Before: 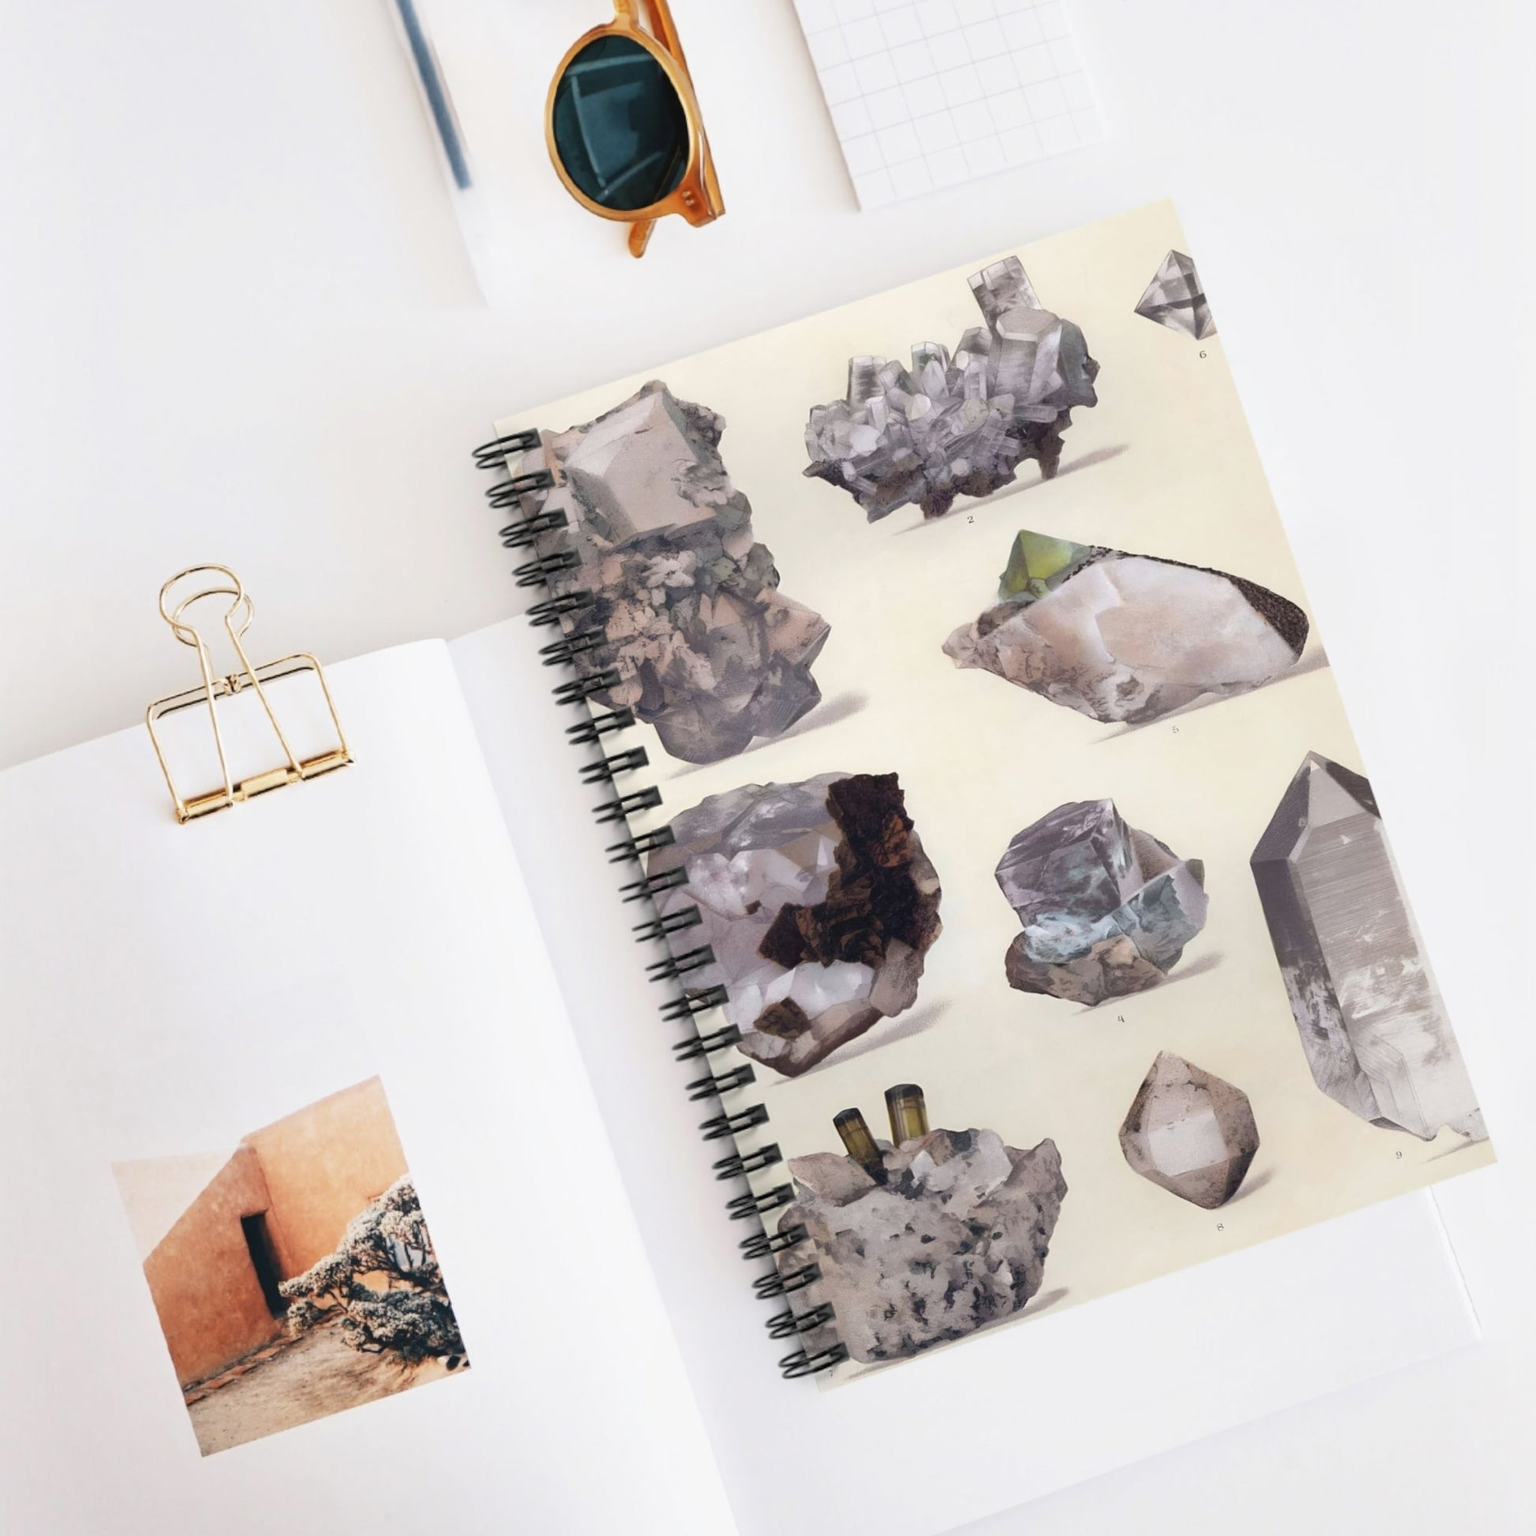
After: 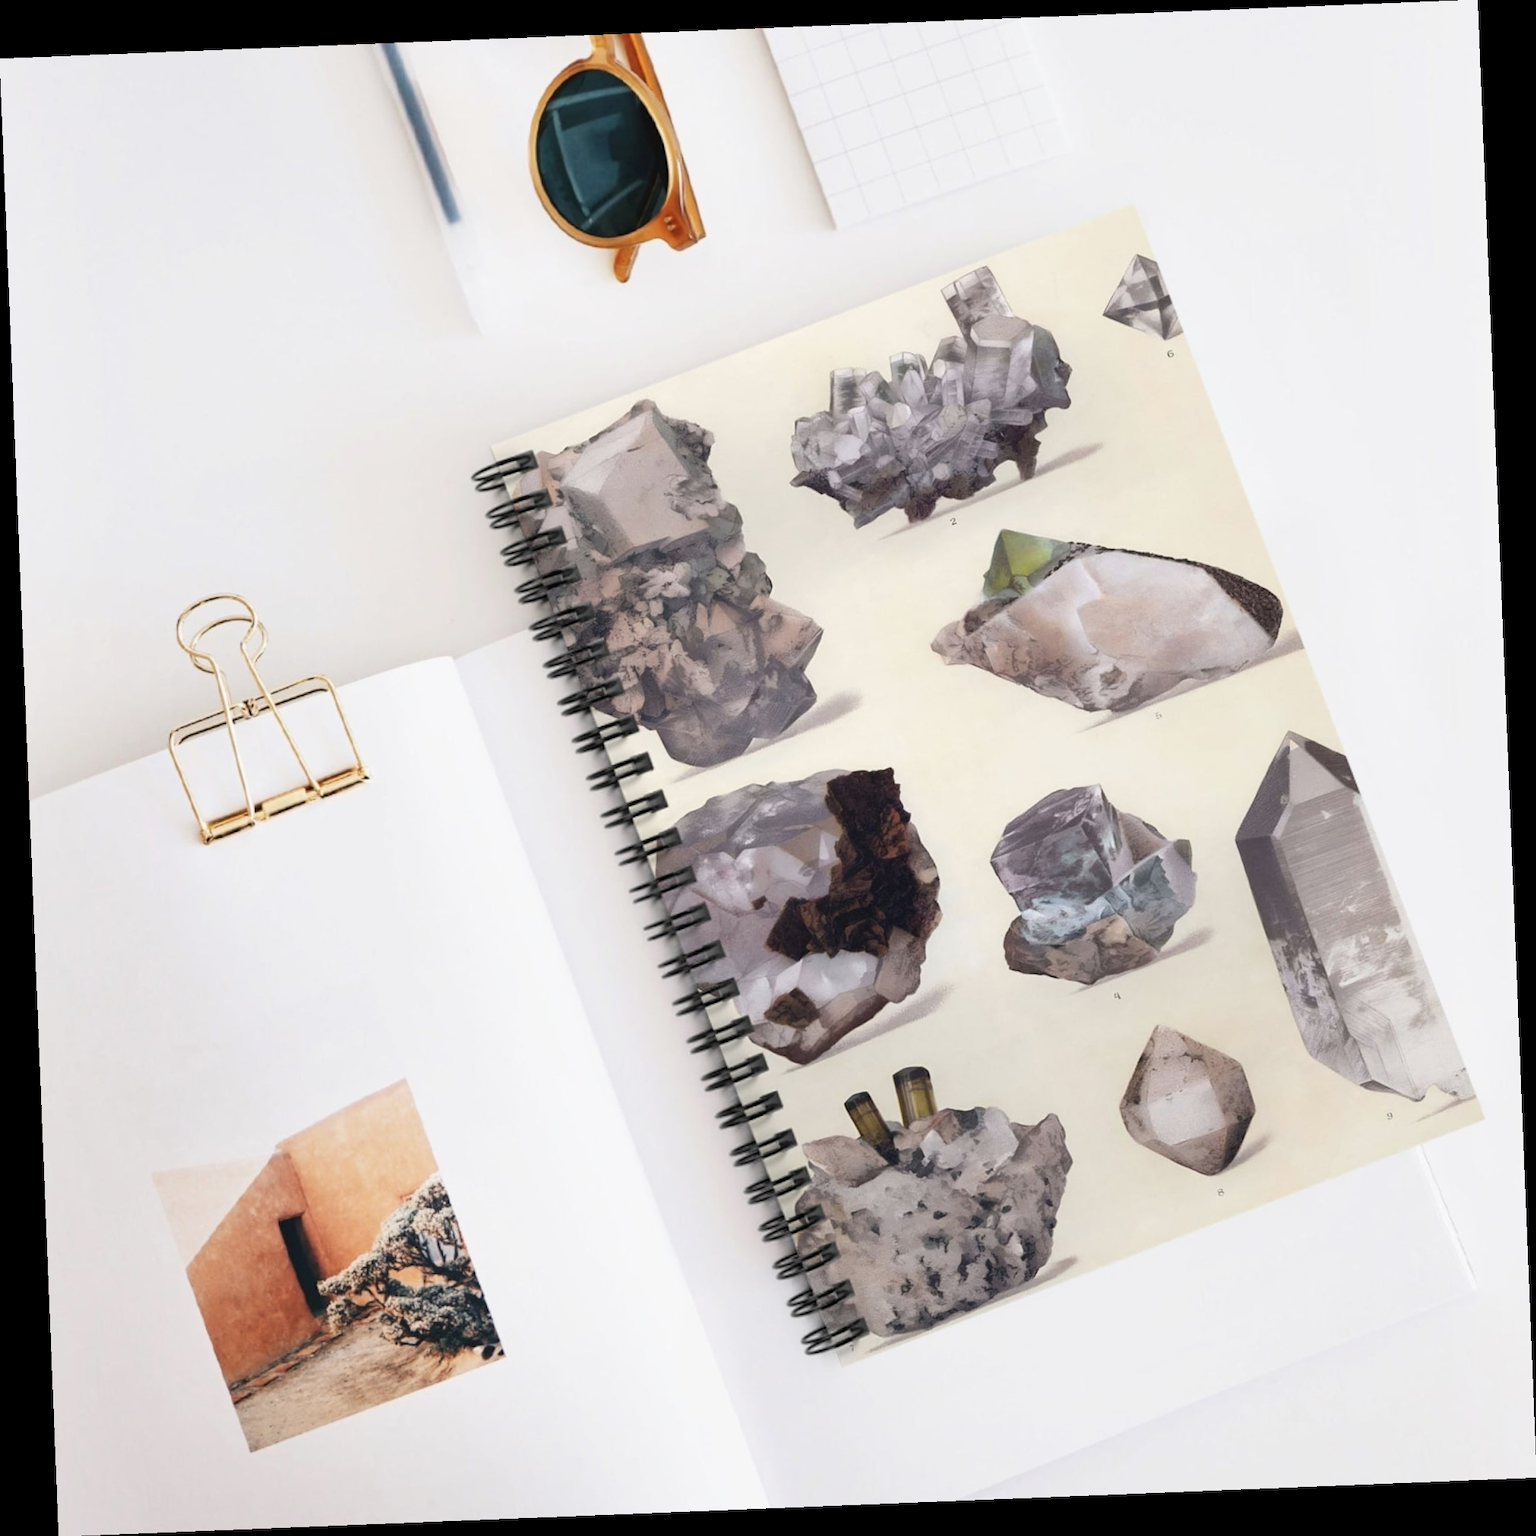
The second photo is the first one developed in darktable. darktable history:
rotate and perspective: rotation -2.29°, automatic cropping off
exposure: compensate highlight preservation false
